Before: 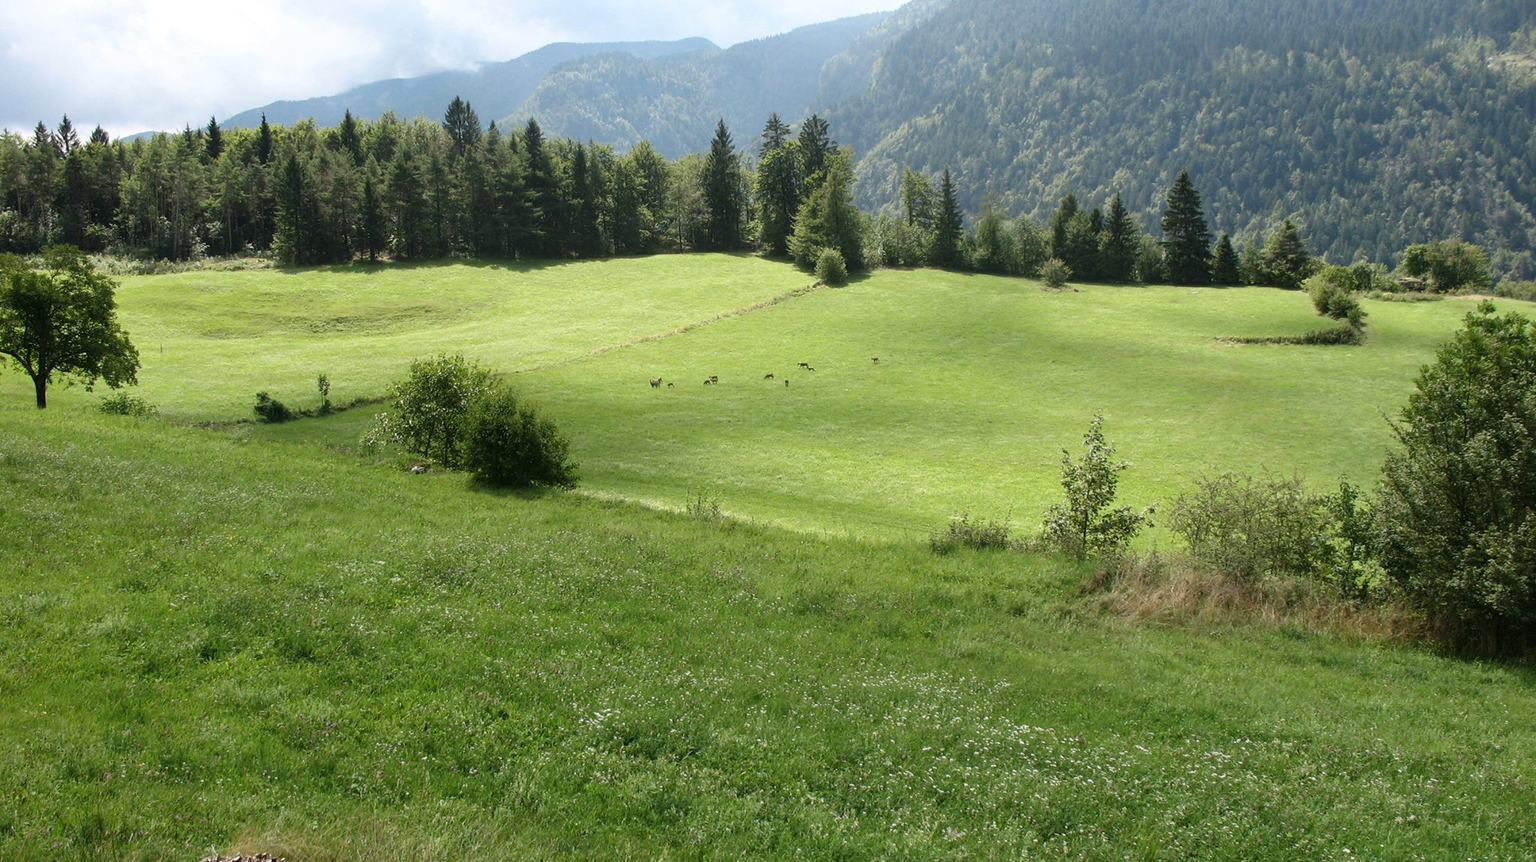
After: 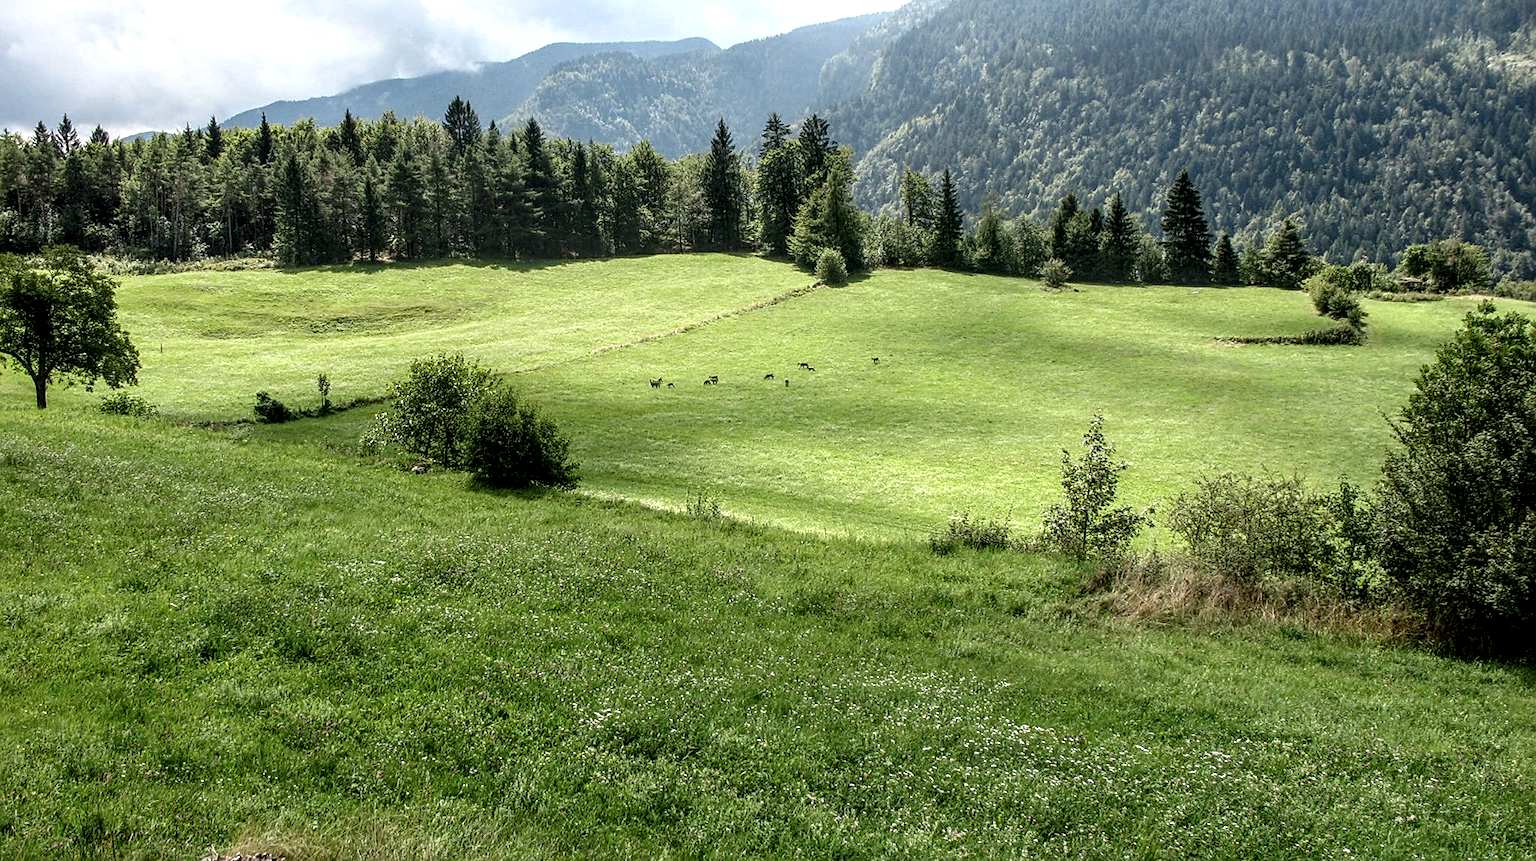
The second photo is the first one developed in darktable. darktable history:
local contrast: highlights 9%, shadows 36%, detail 183%, midtone range 0.468
sharpen: on, module defaults
